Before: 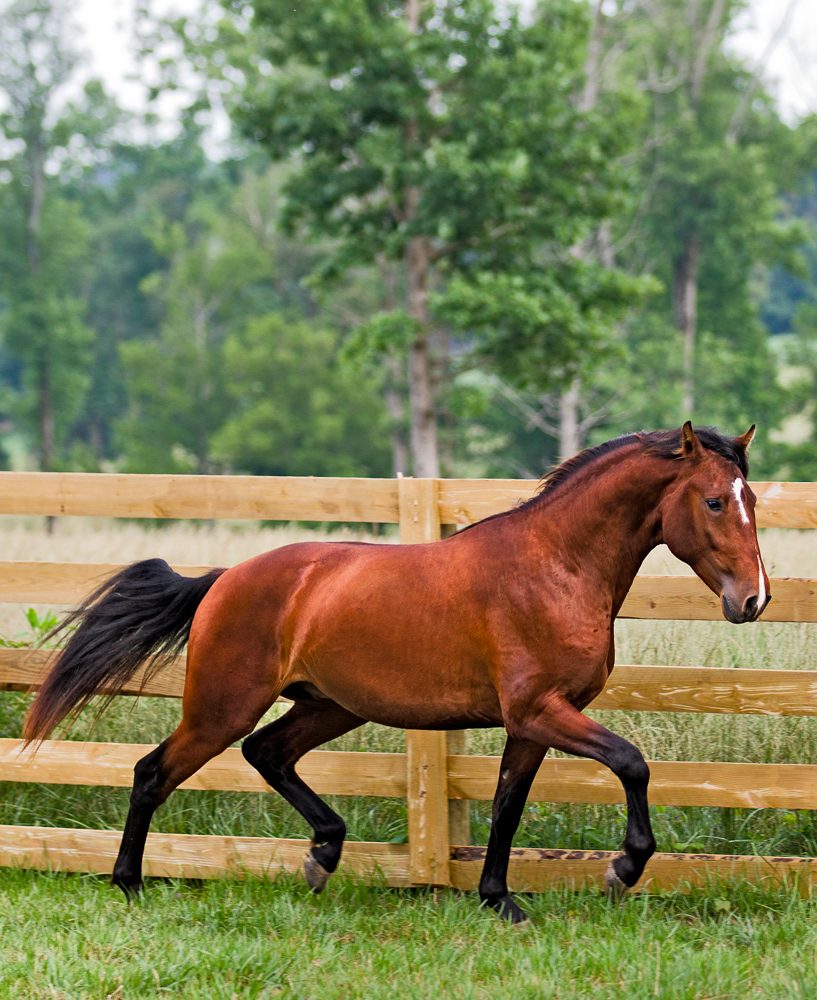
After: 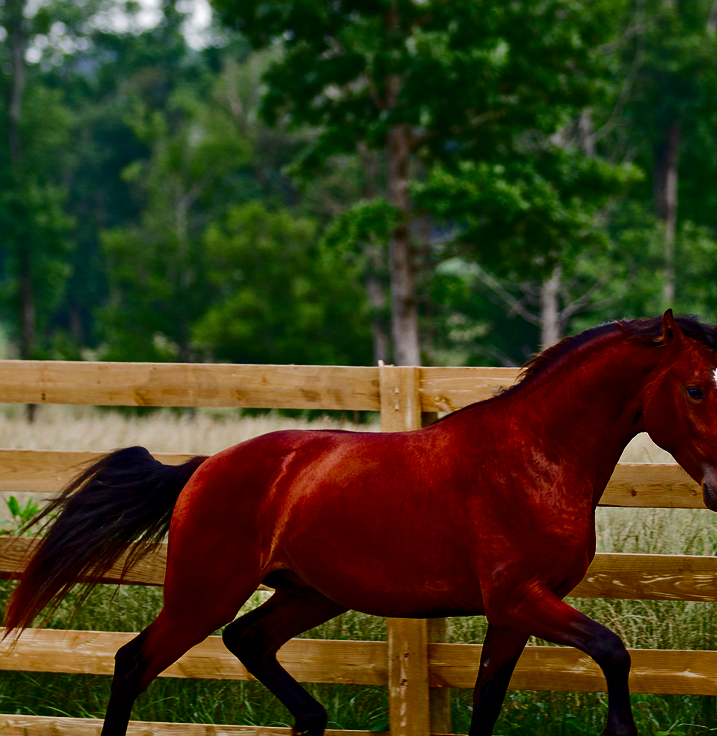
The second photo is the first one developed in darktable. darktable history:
contrast brightness saturation: contrast 0.089, brightness -0.591, saturation 0.171
haze removal: strength 0.018, distance 0.256, adaptive false
crop and rotate: left 2.425%, top 11.226%, right 9.724%, bottom 15.078%
